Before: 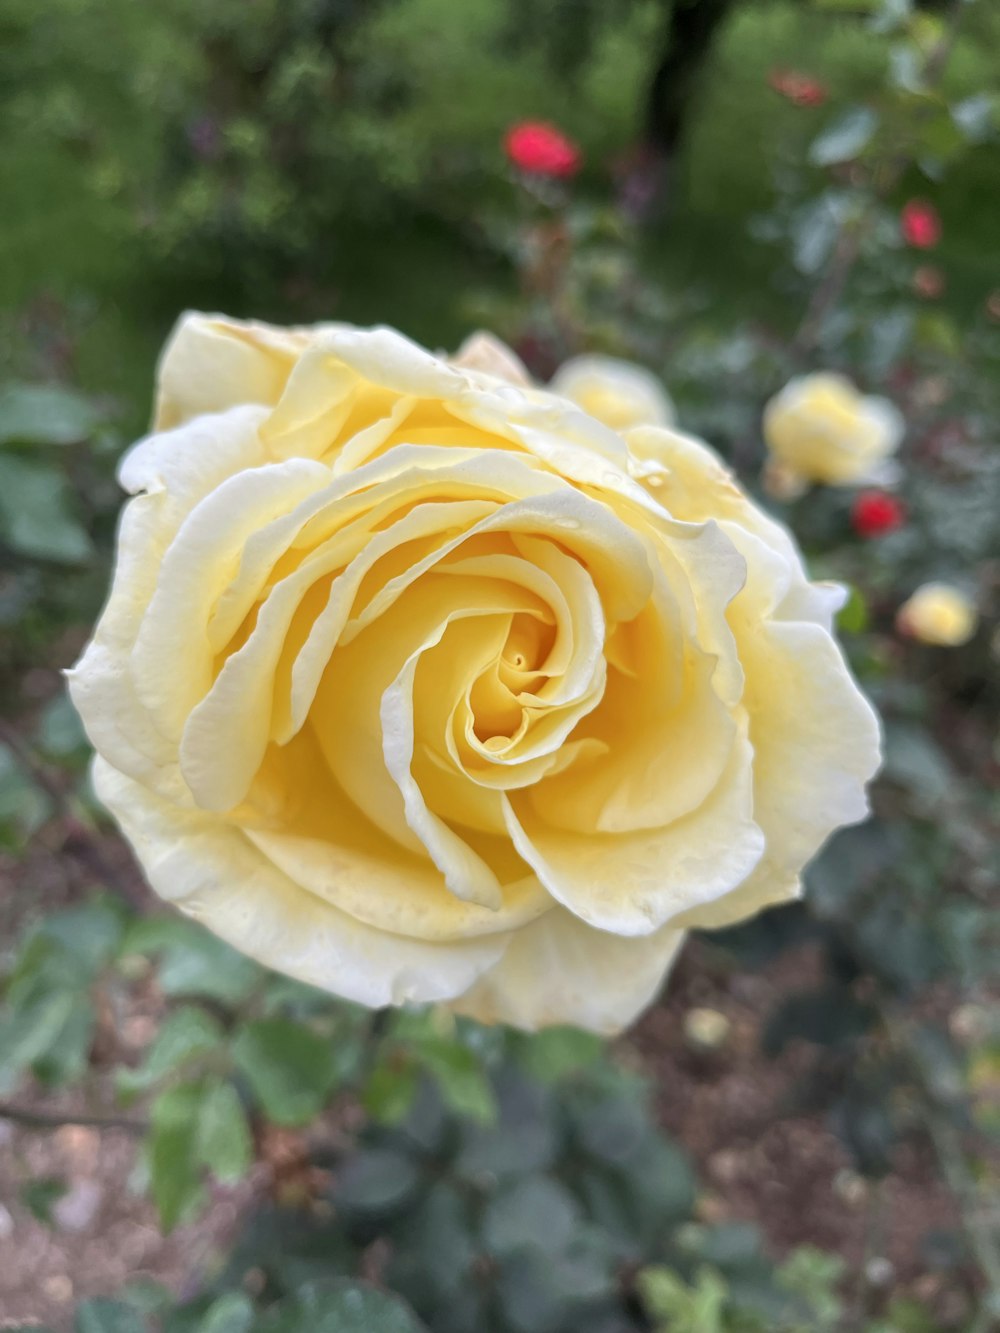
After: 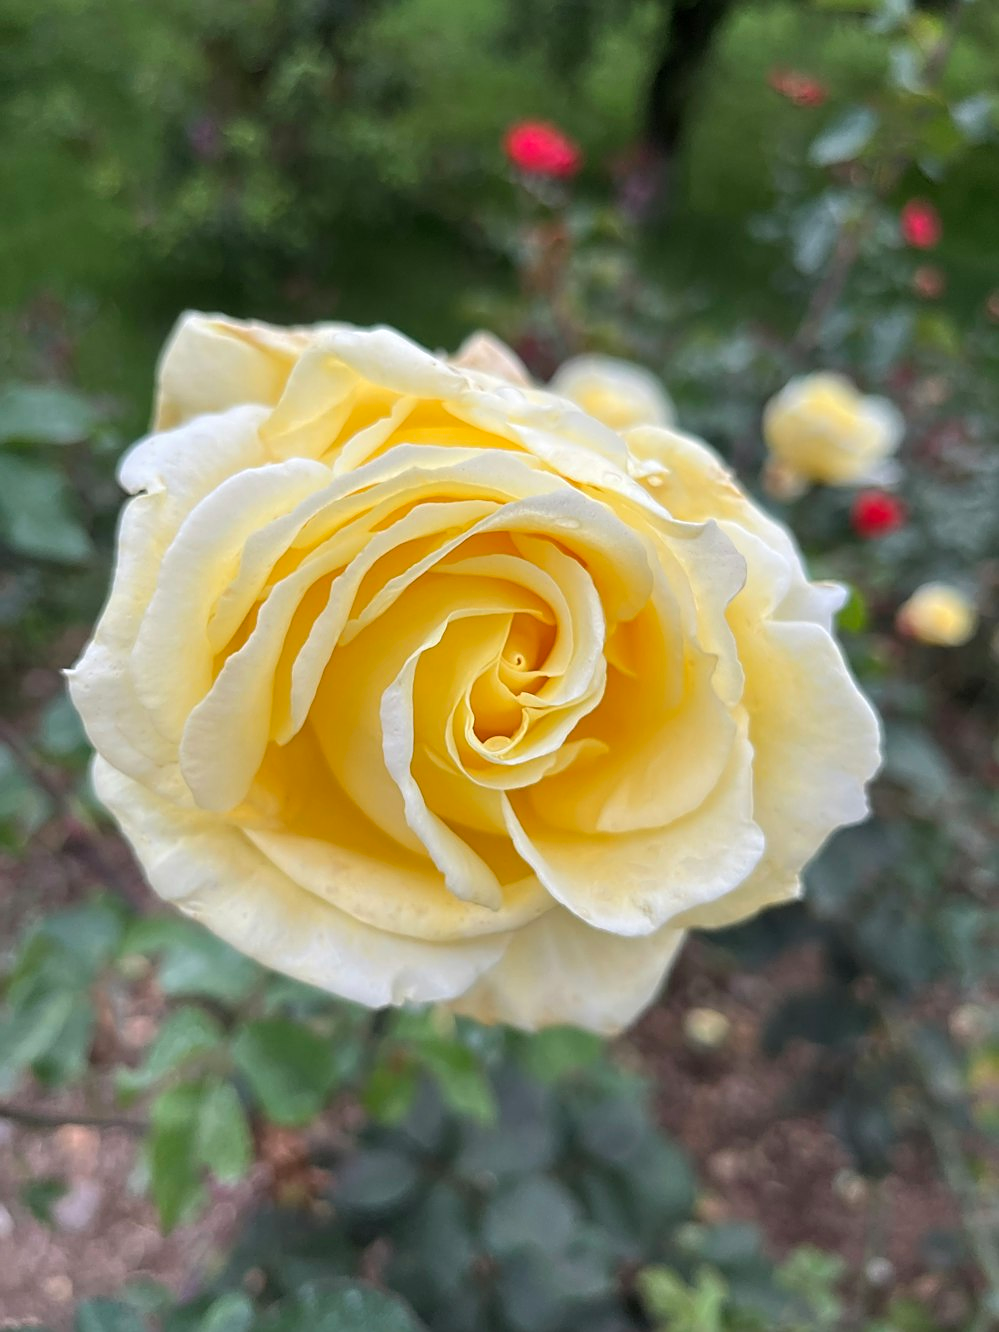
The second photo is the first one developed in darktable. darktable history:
crop and rotate: left 0.064%, bottom 0.006%
contrast brightness saturation: saturation -0.046
sharpen: on, module defaults
